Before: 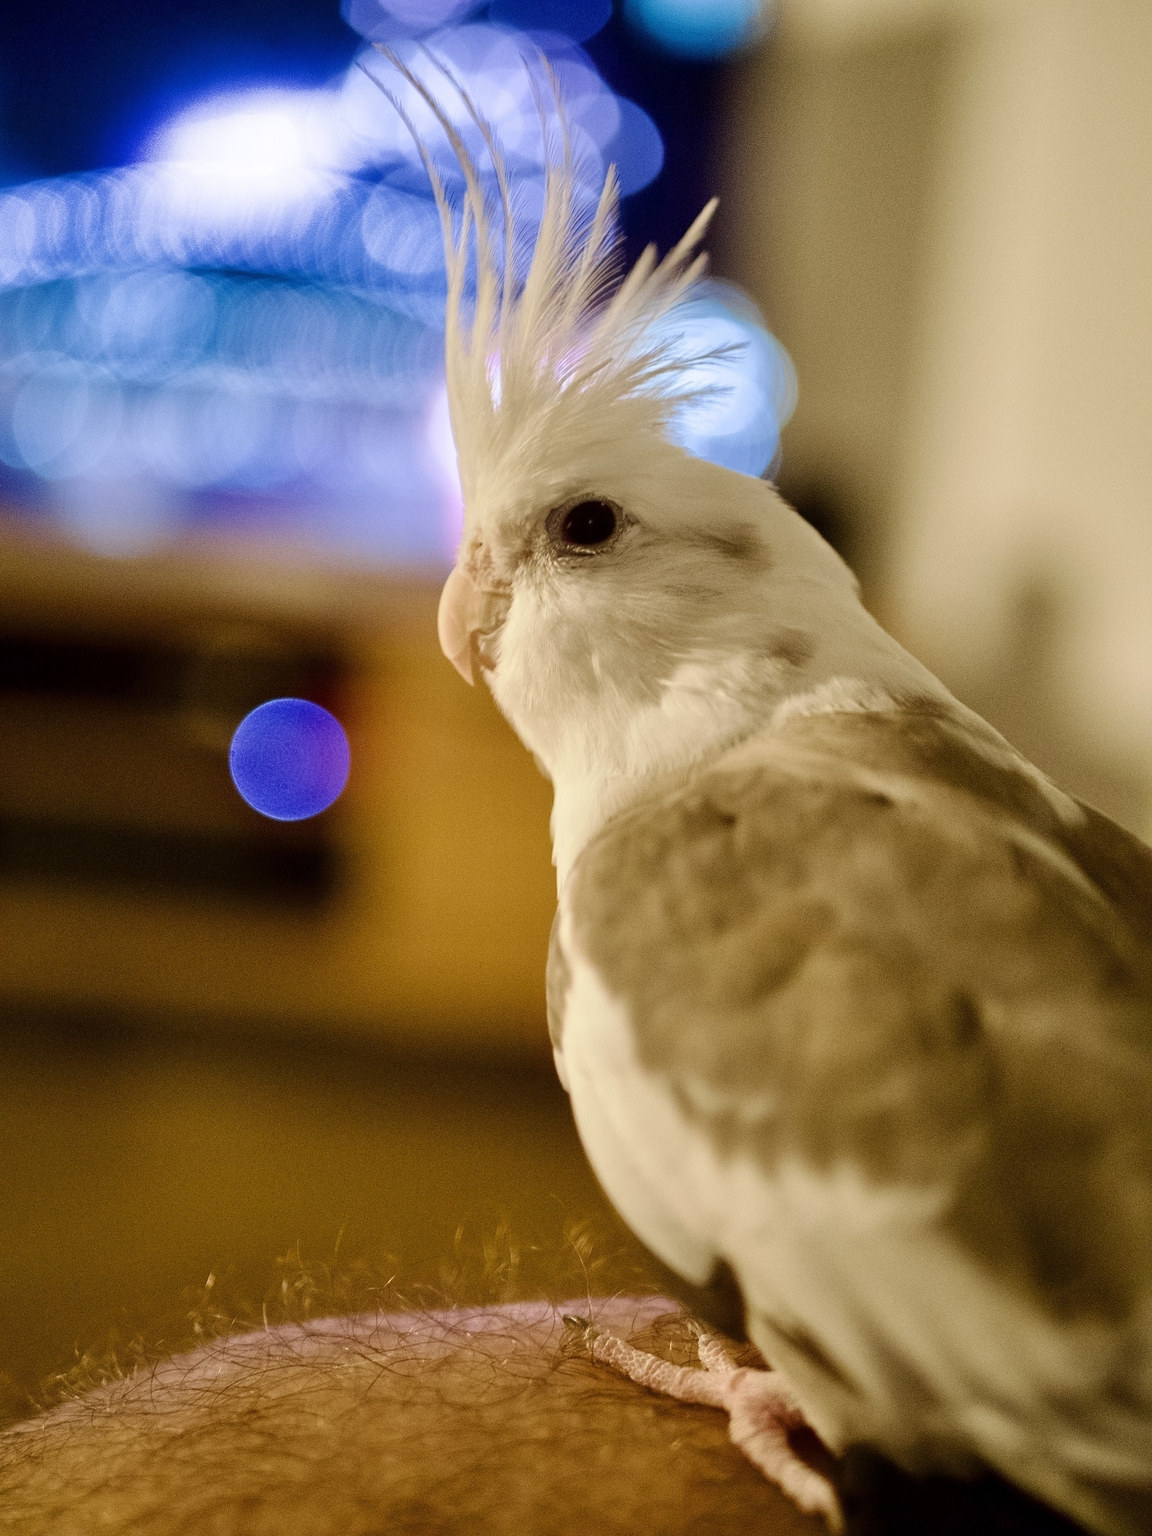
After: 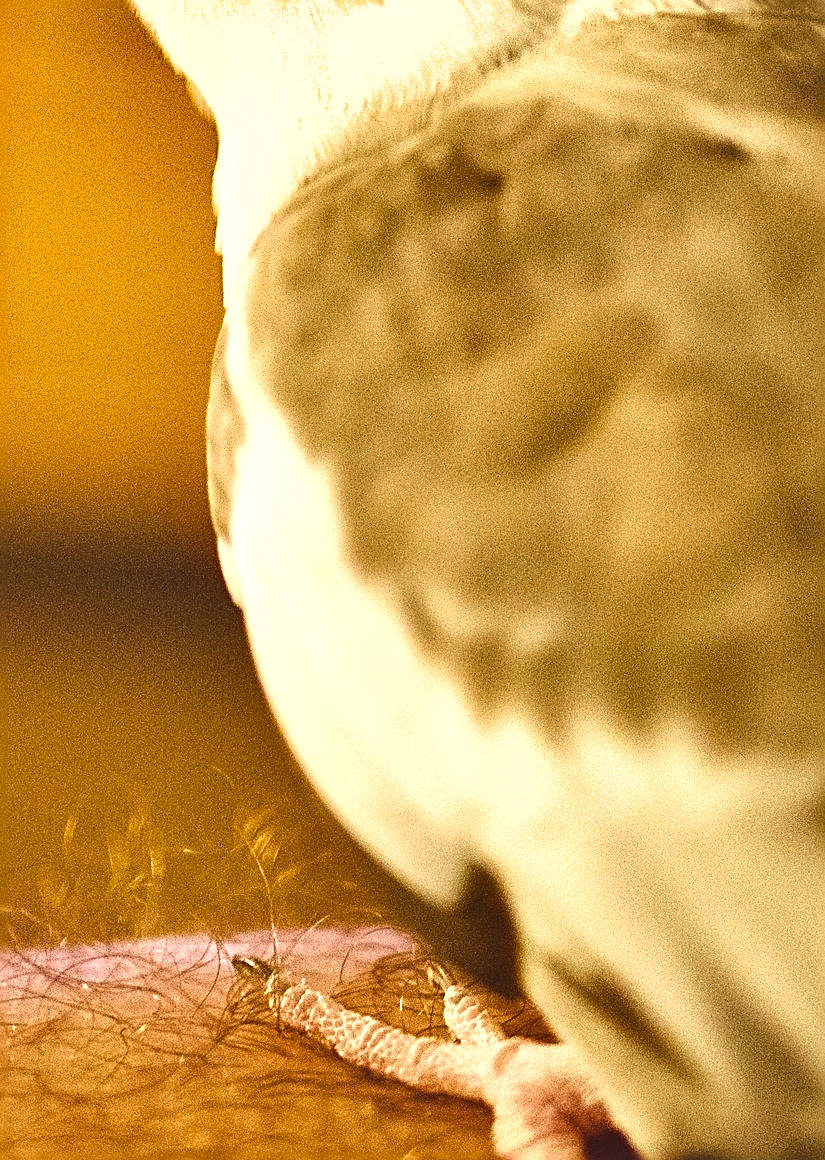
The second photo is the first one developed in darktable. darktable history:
exposure: black level correction -0.005, exposure 1.002 EV, compensate highlight preservation false
sharpen: radius 2.817, amount 0.715
crop: left 35.976%, top 45.819%, right 18.162%, bottom 5.807%
shadows and highlights: shadows color adjustment 97.66%, soften with gaussian
